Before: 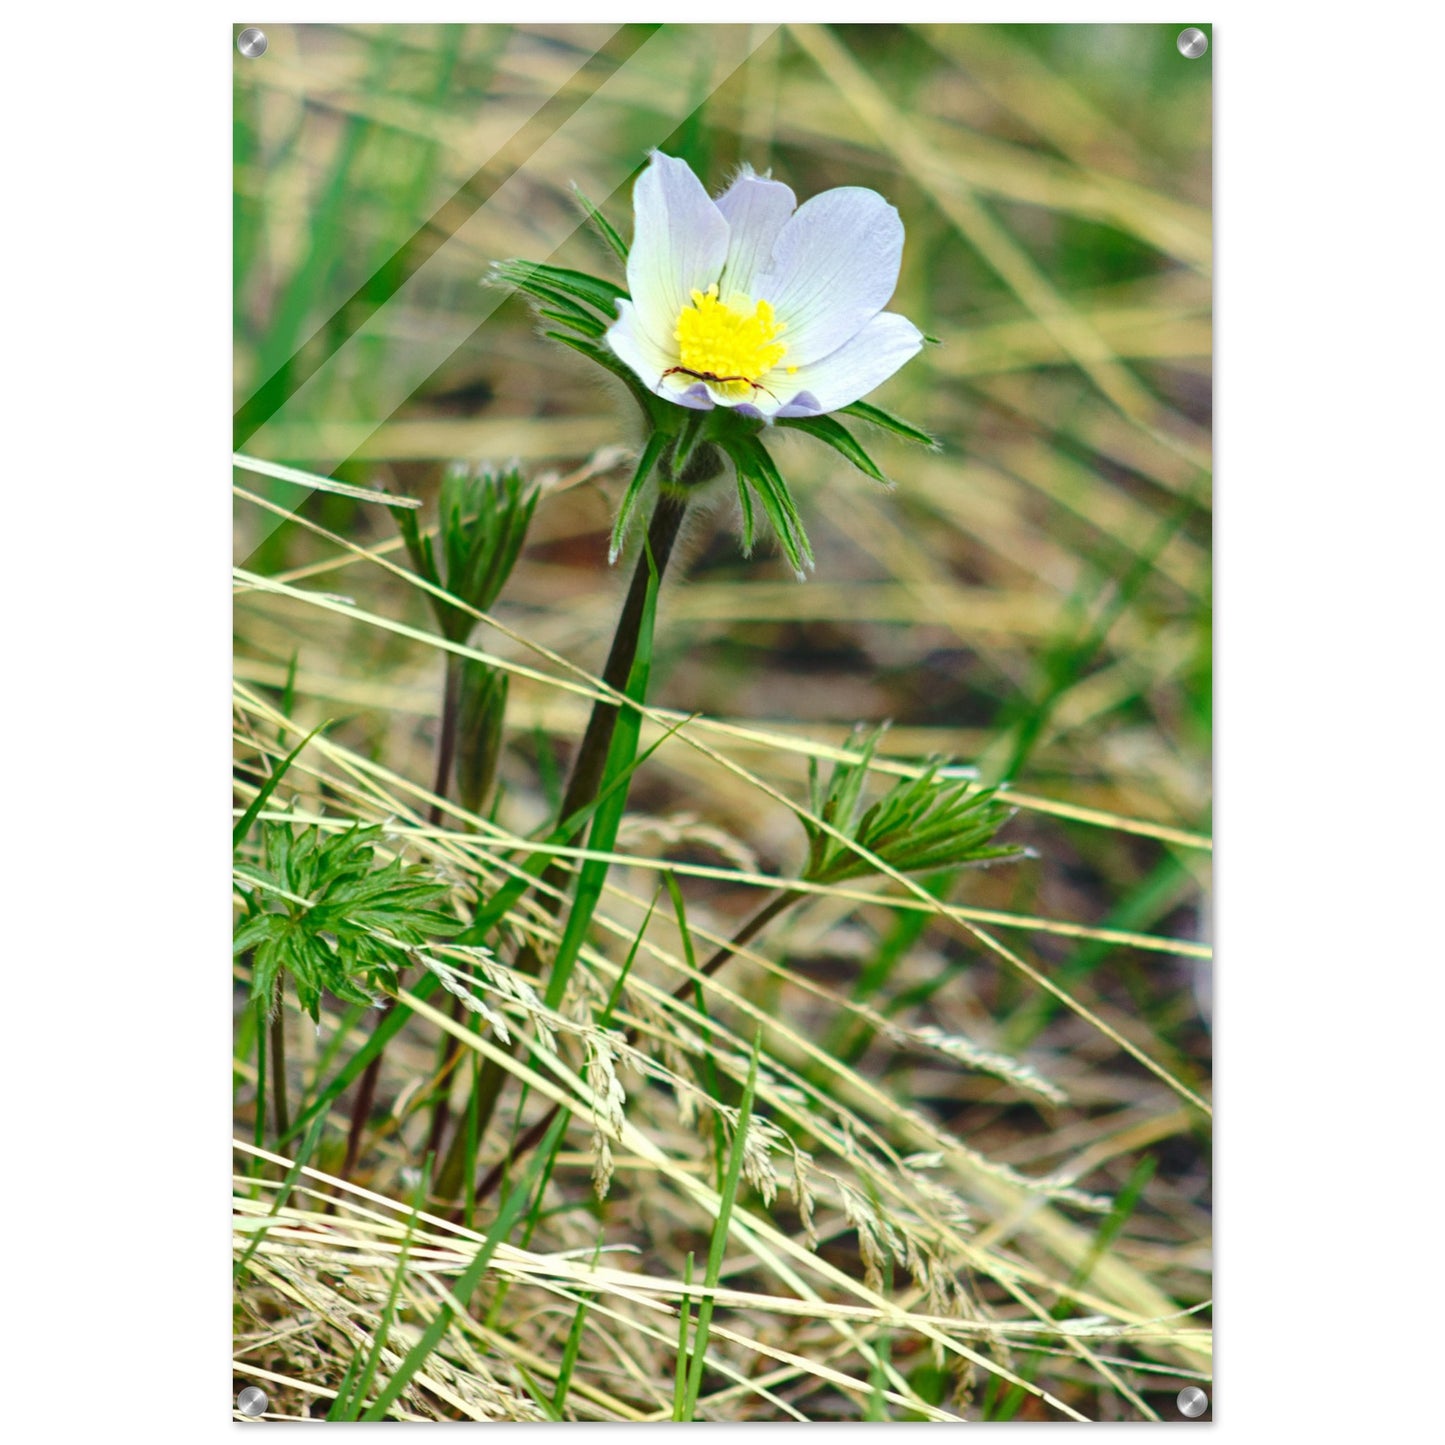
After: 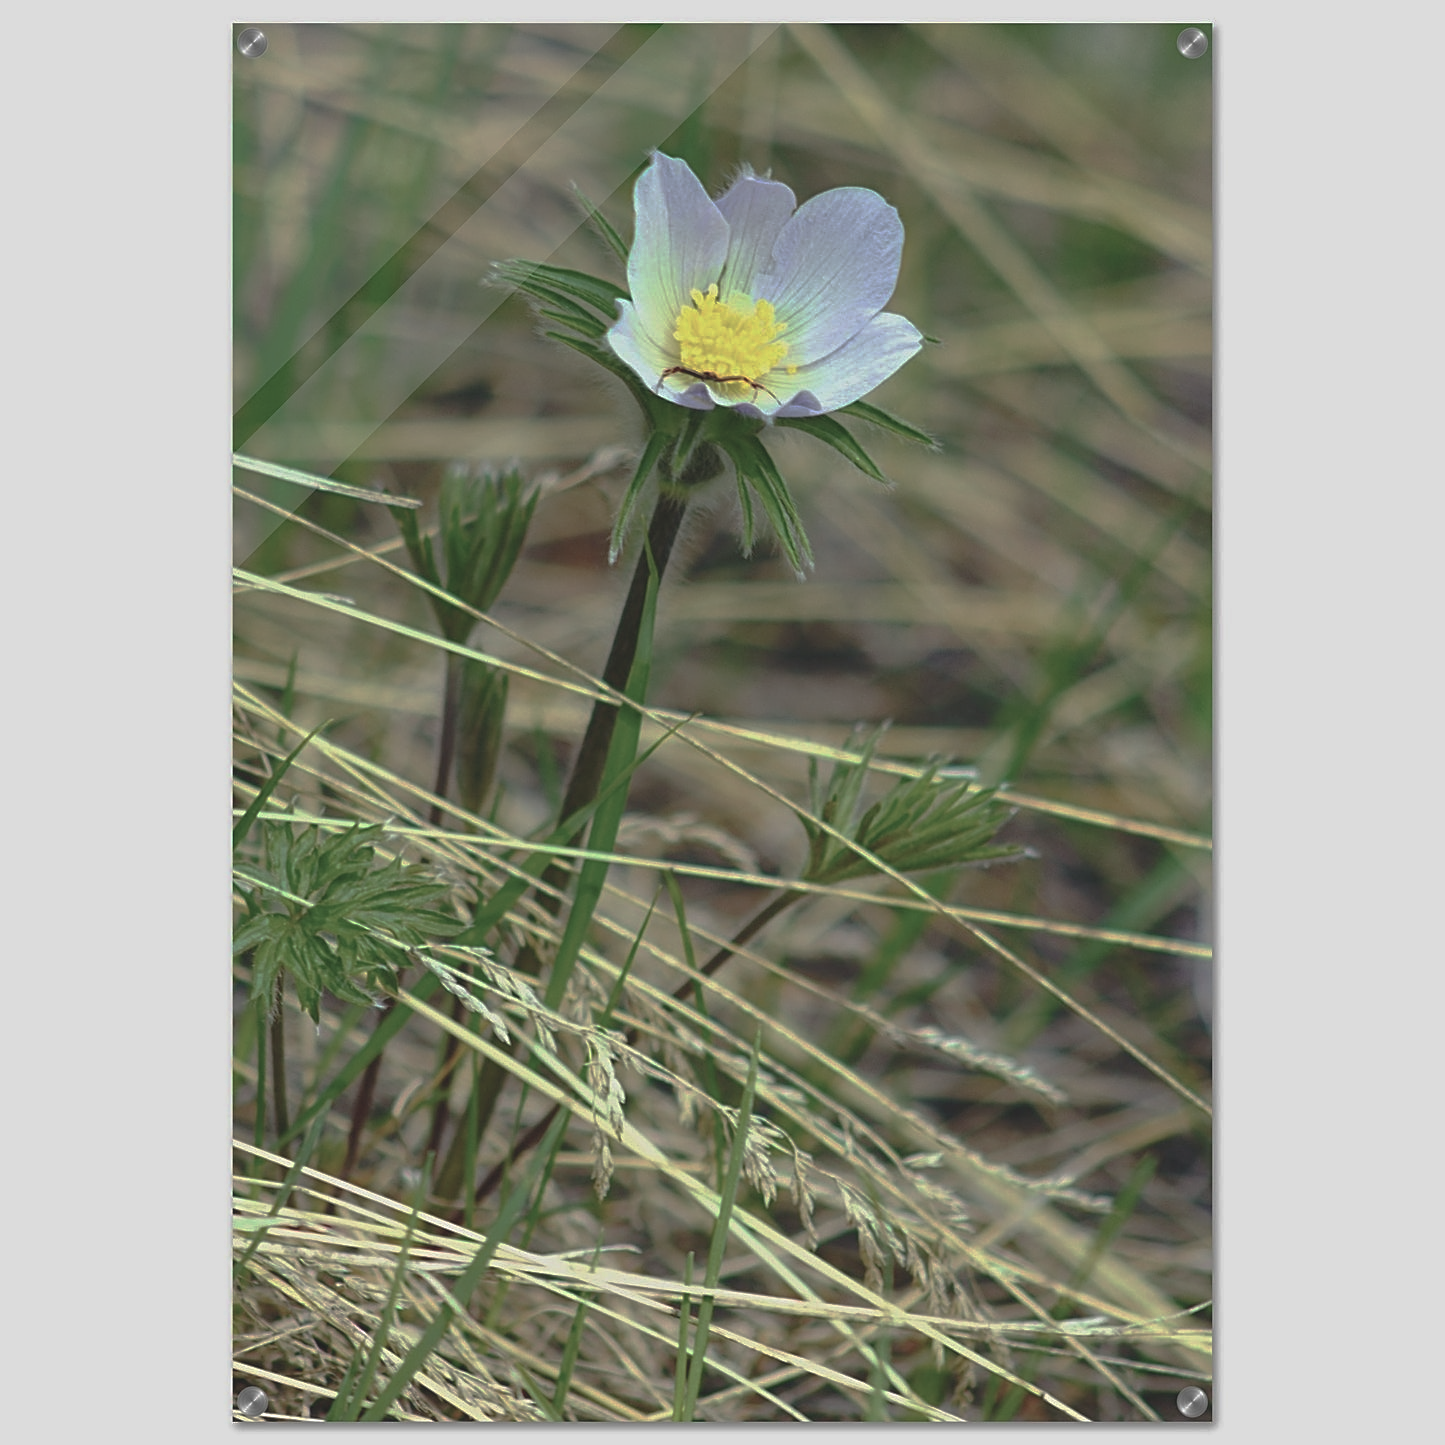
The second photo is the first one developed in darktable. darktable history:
contrast brightness saturation: contrast -0.247, saturation -0.429
base curve: curves: ch0 [(0, 0) (0.841, 0.609) (1, 1)], preserve colors none
sharpen: on, module defaults
